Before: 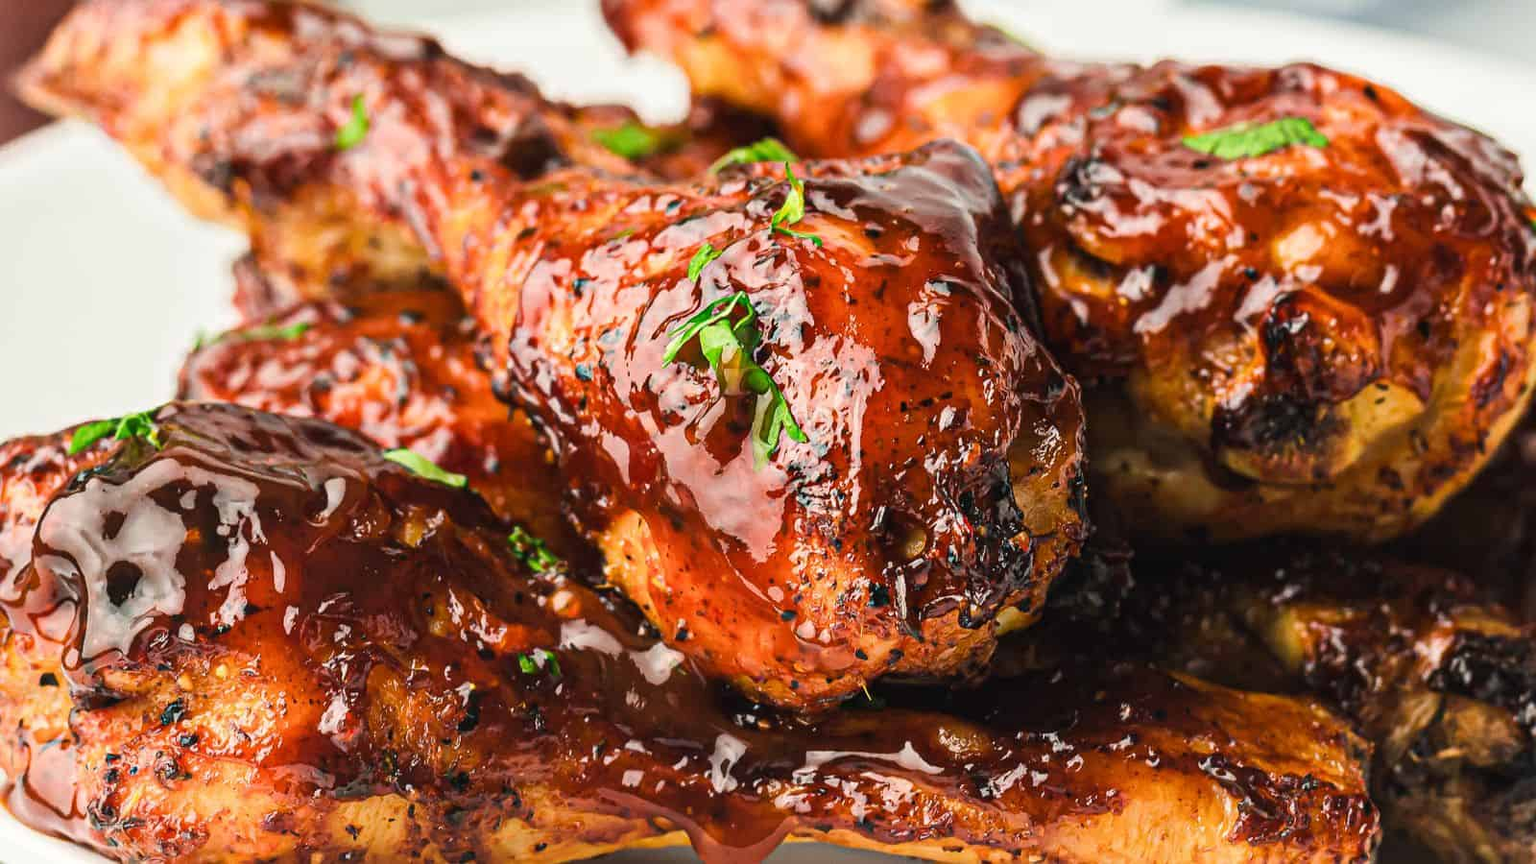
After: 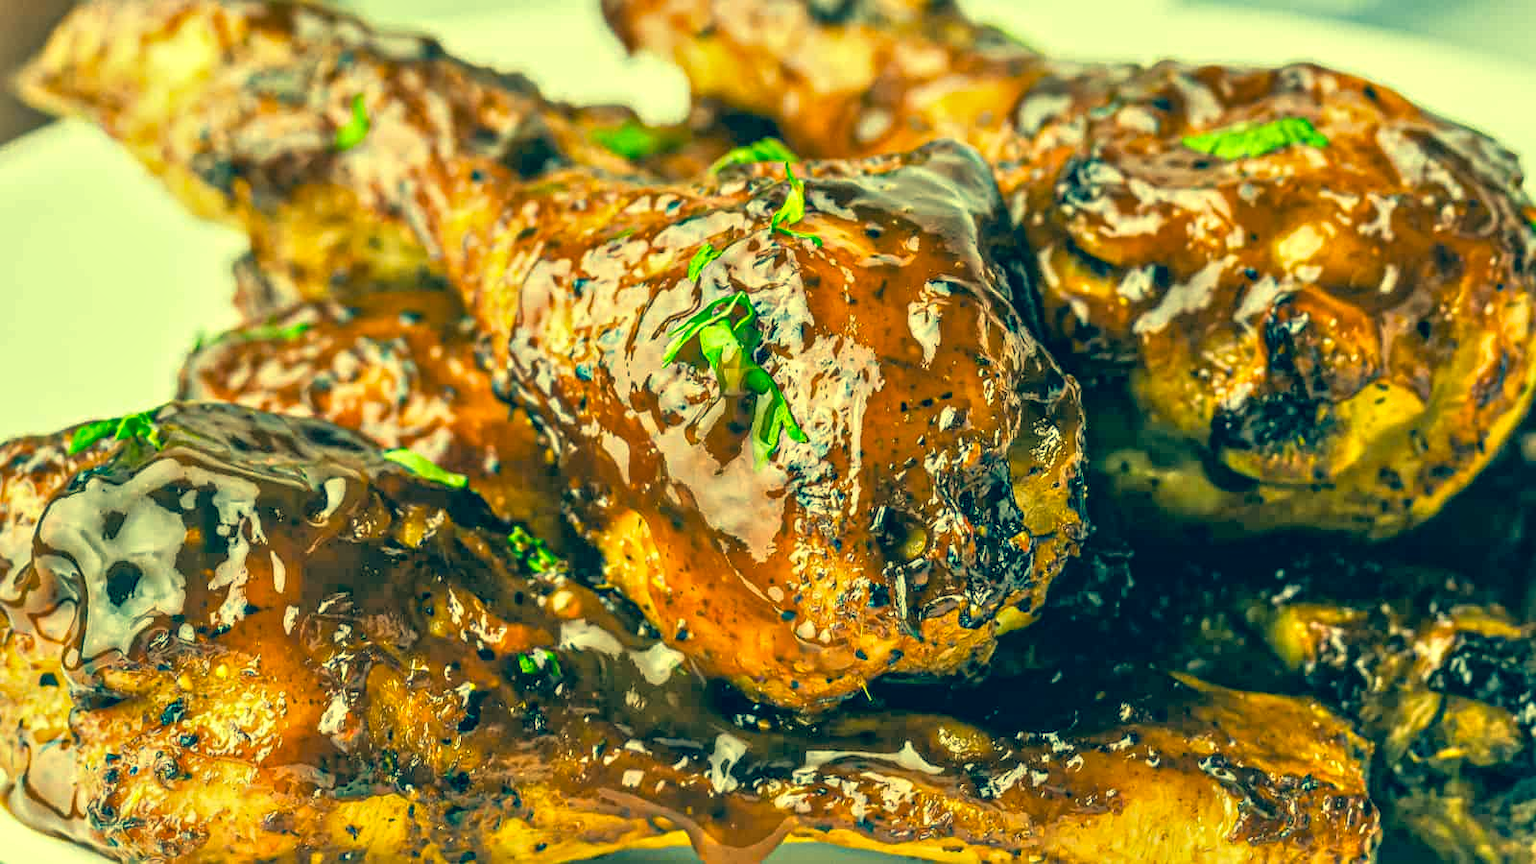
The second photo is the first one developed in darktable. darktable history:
tone equalizer: -7 EV 0.163 EV, -6 EV 0.639 EV, -5 EV 1.17 EV, -4 EV 1.37 EV, -3 EV 1.12 EV, -2 EV 0.6 EV, -1 EV 0.151 EV, mask exposure compensation -0.5 EV
local contrast: detail 130%
color correction: highlights a* -15.12, highlights b* 39.62, shadows a* -39.69, shadows b* -25.93
